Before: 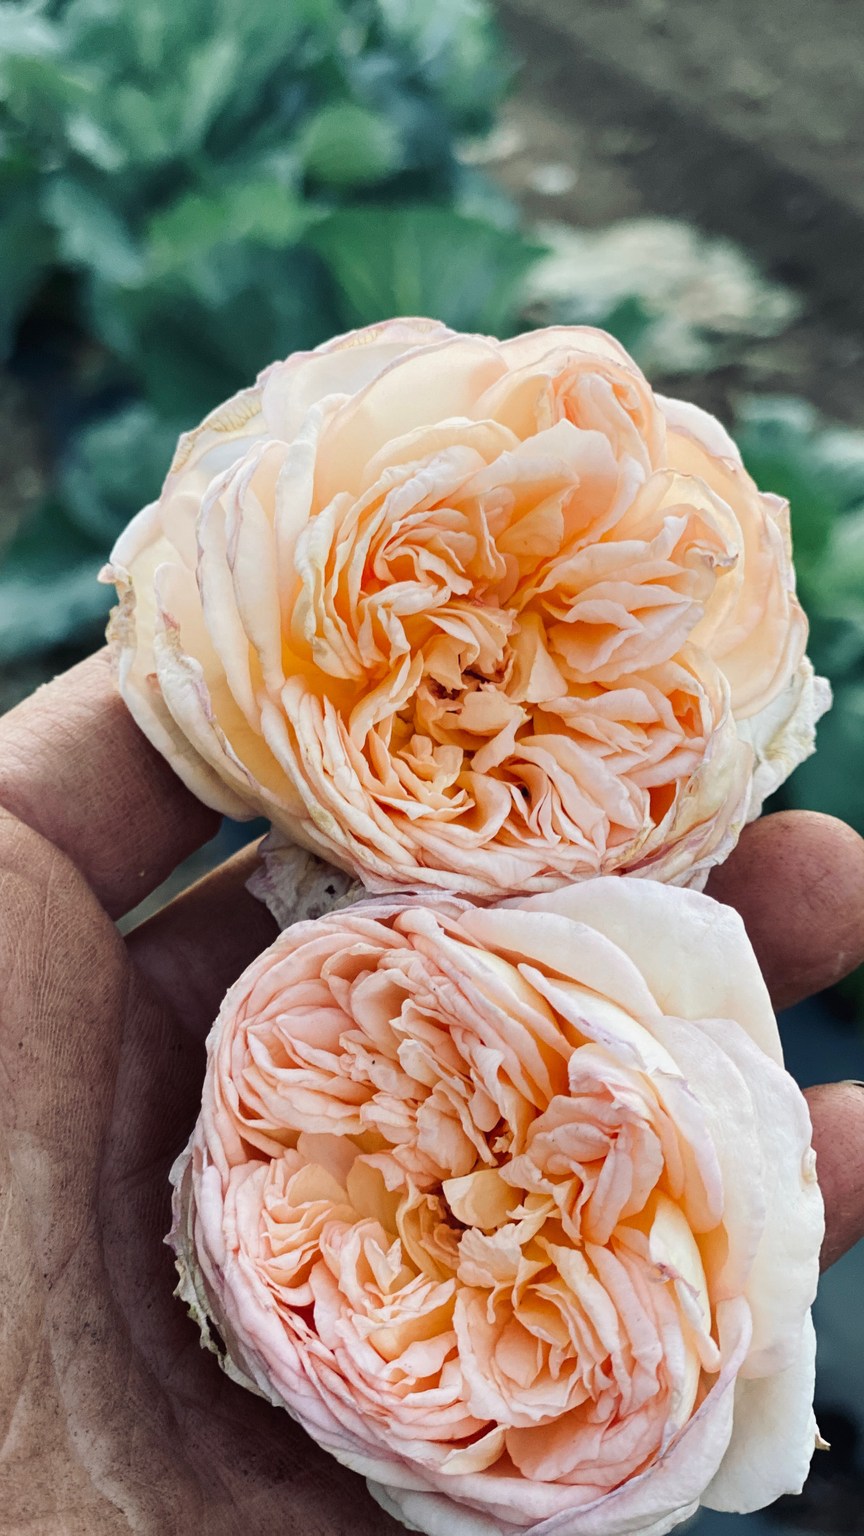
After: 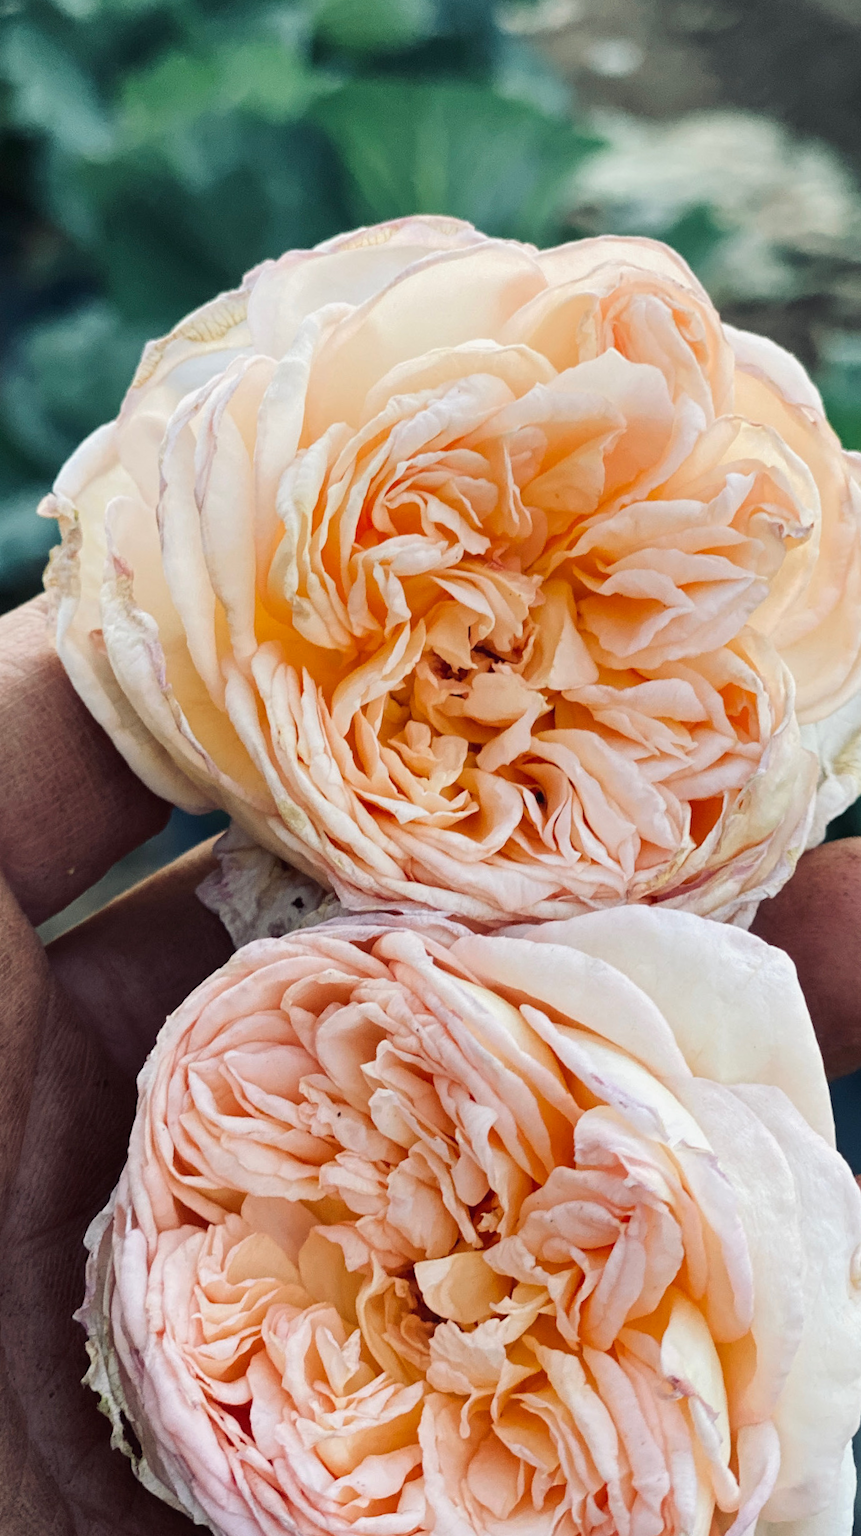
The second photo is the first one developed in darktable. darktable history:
local contrast: mode bilateral grid, contrast 14, coarseness 36, detail 104%, midtone range 0.2
crop and rotate: angle -3.1°, left 5.209%, top 5.202%, right 4.693%, bottom 4.425%
